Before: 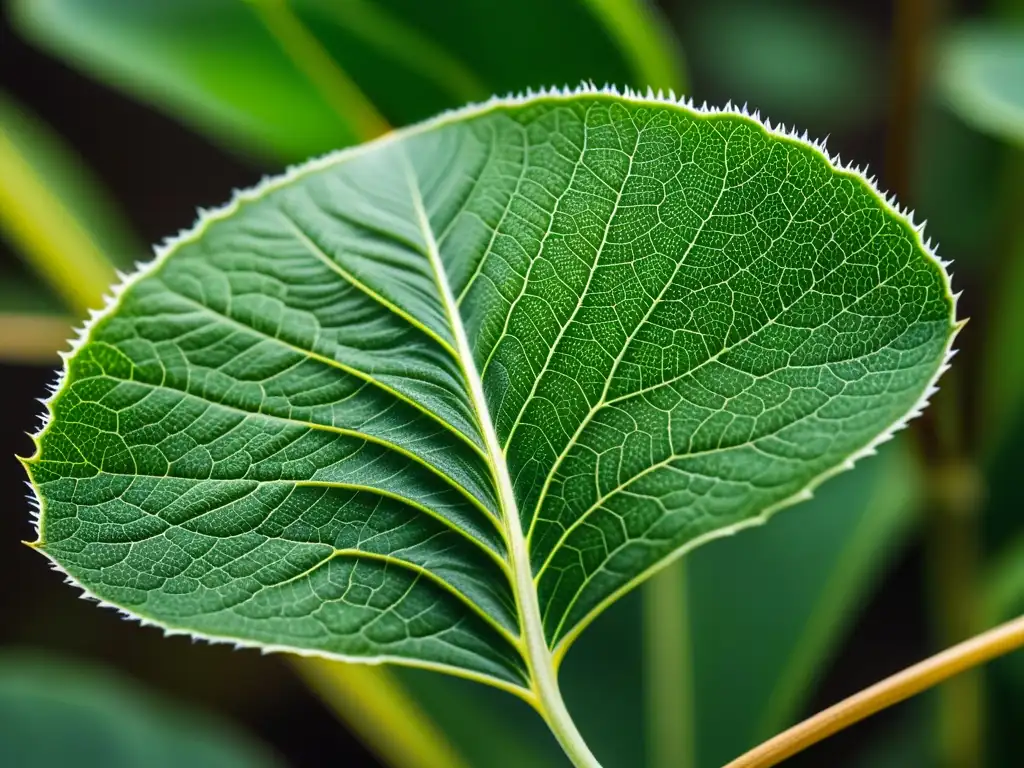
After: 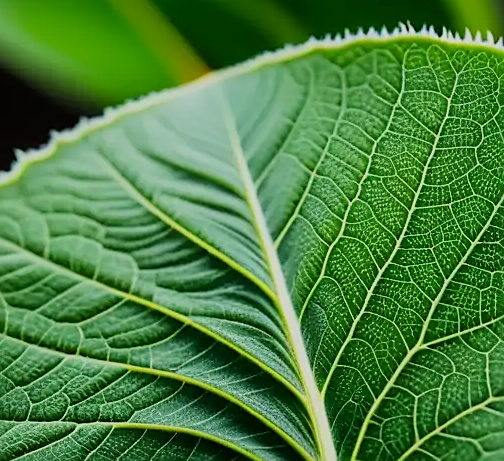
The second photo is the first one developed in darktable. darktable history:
sharpen: on, module defaults
crop: left 17.835%, top 7.675%, right 32.881%, bottom 32.213%
white balance: emerald 1
filmic rgb: black relative exposure -7.48 EV, white relative exposure 4.83 EV, hardness 3.4, color science v6 (2022)
exposure: black level correction 0.001, compensate highlight preservation false
